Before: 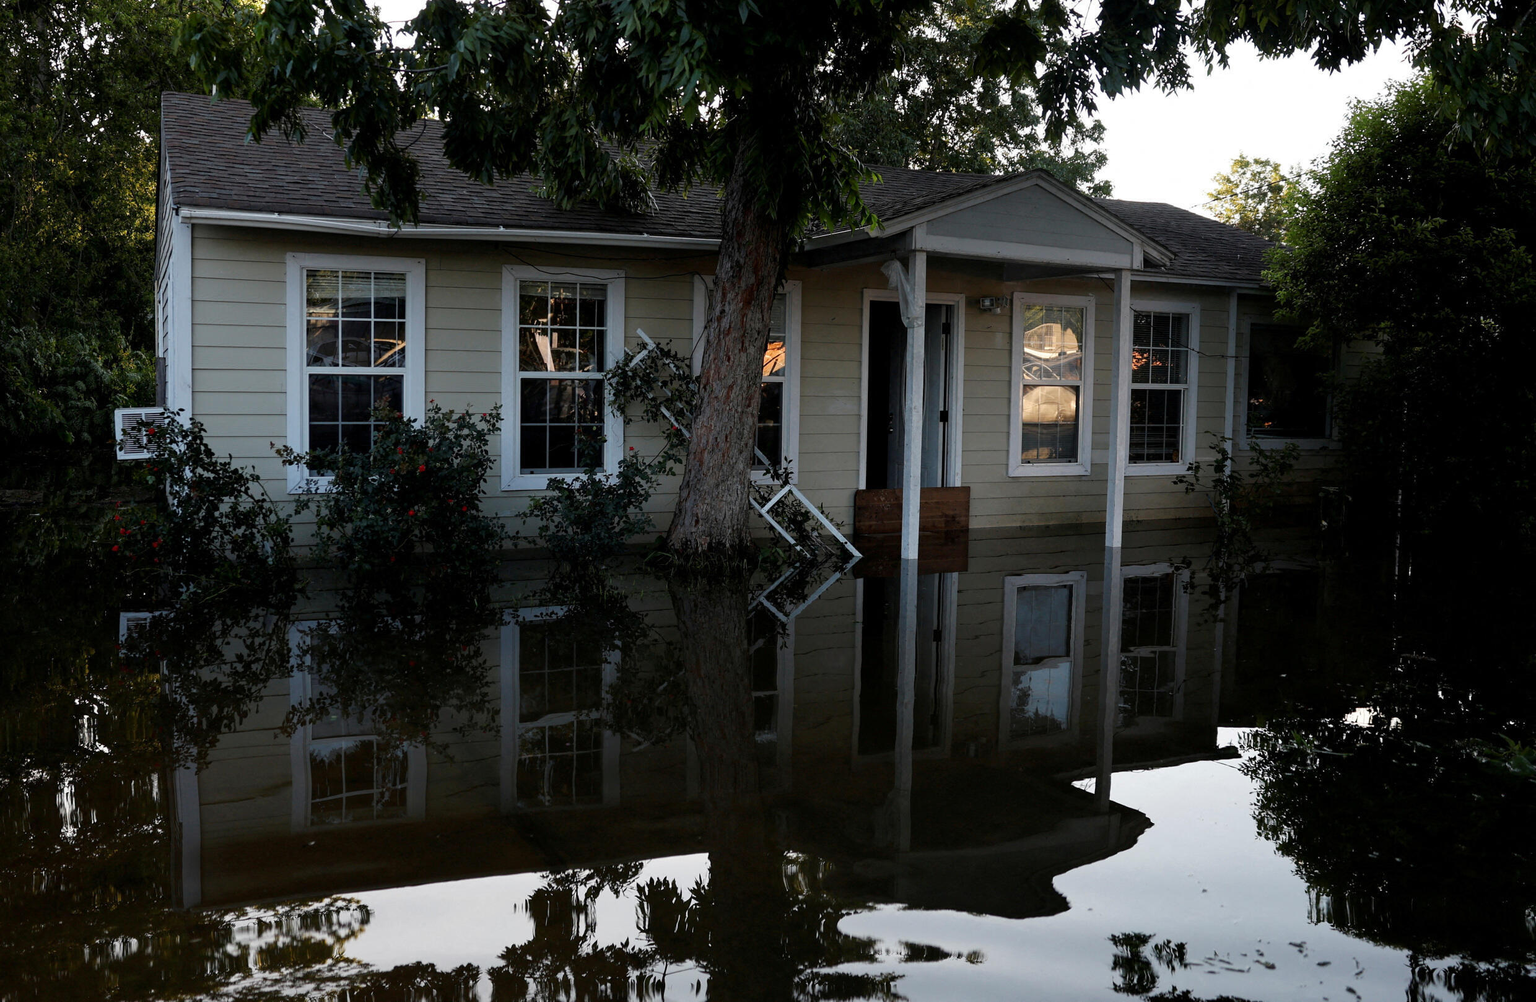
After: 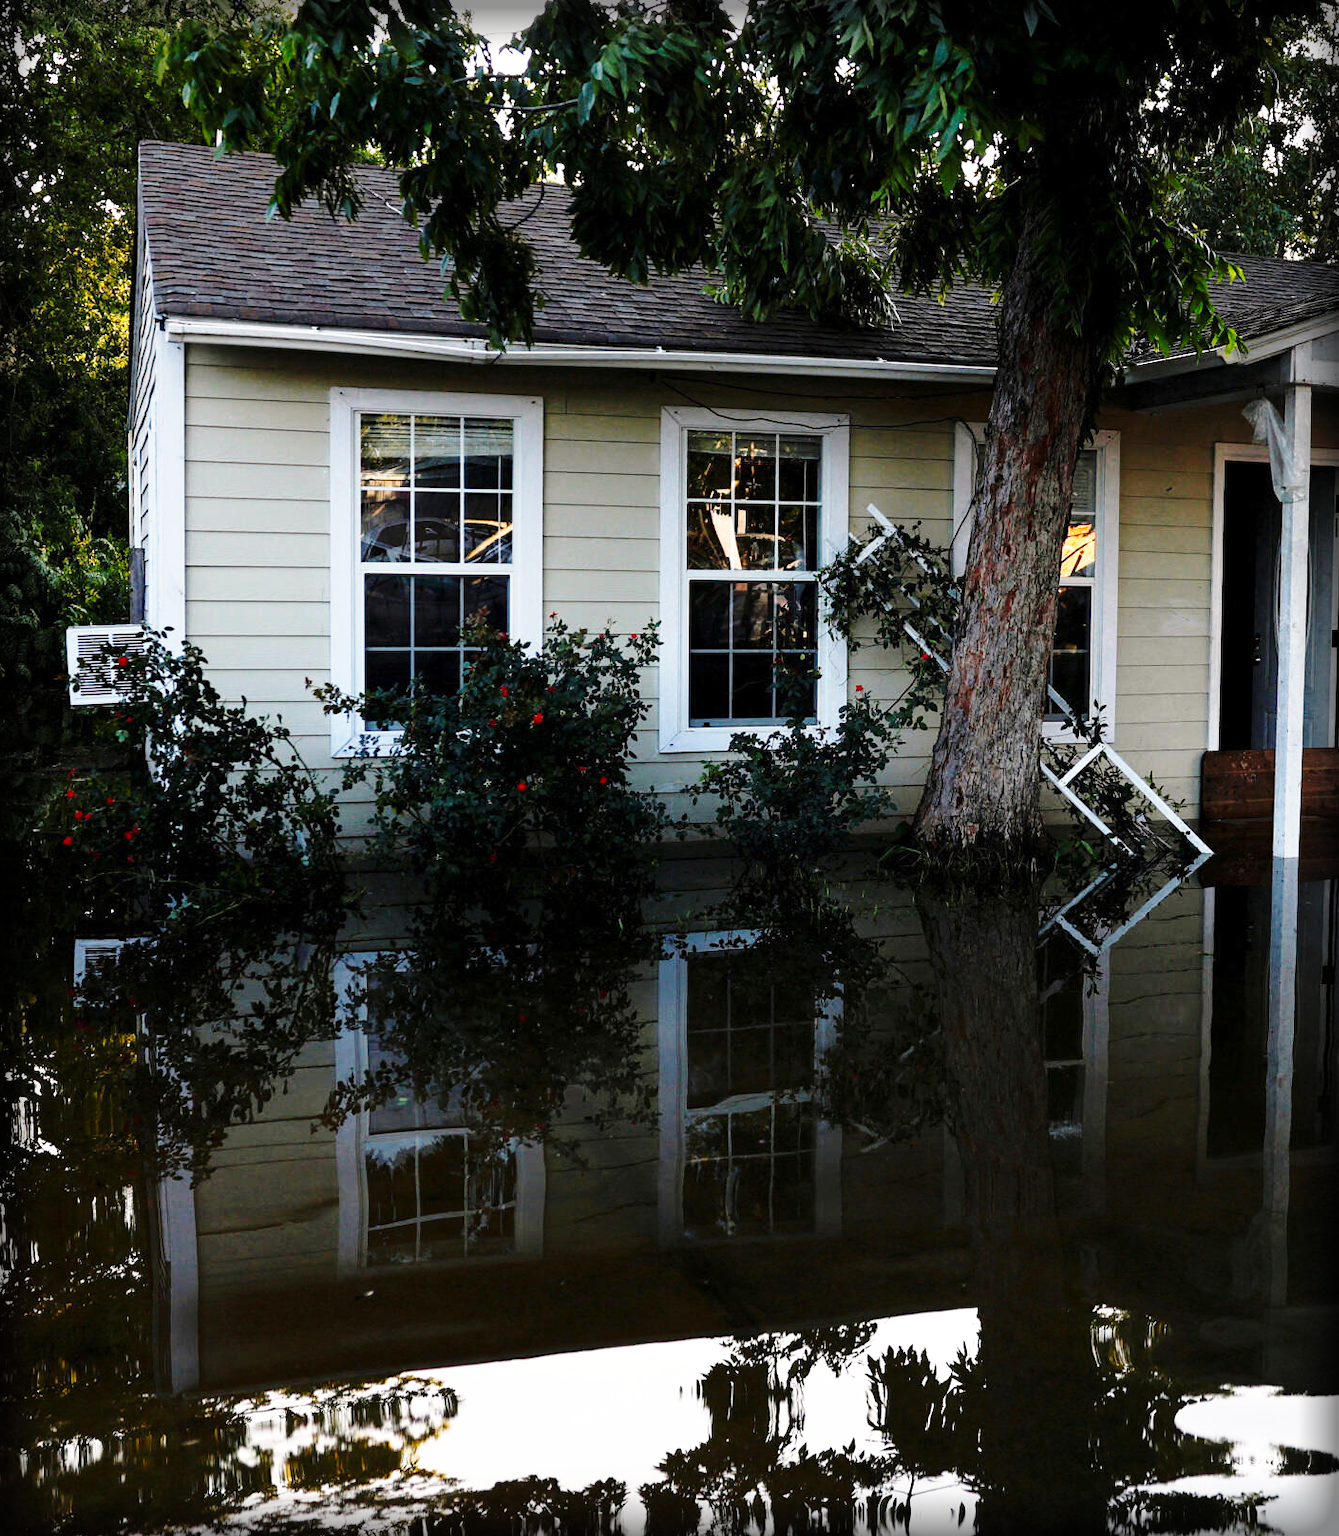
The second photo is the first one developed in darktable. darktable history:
exposure: exposure 0.561 EV, compensate exposure bias true, compensate highlight preservation false
crop: left 4.645%, right 38.496%
color balance rgb: highlights gain › chroma 1.624%, highlights gain › hue 55.02°, perceptual saturation grading › global saturation 0.168%, global vibrance 20%
base curve: curves: ch0 [(0, 0) (0.028, 0.03) (0.105, 0.232) (0.387, 0.748) (0.754, 0.968) (1, 1)], preserve colors none
vignetting: fall-off start 93.73%, fall-off radius 5.75%, brightness -0.721, saturation -0.483, center (0, 0.004), automatic ratio true, width/height ratio 1.332, shape 0.049, unbound false
